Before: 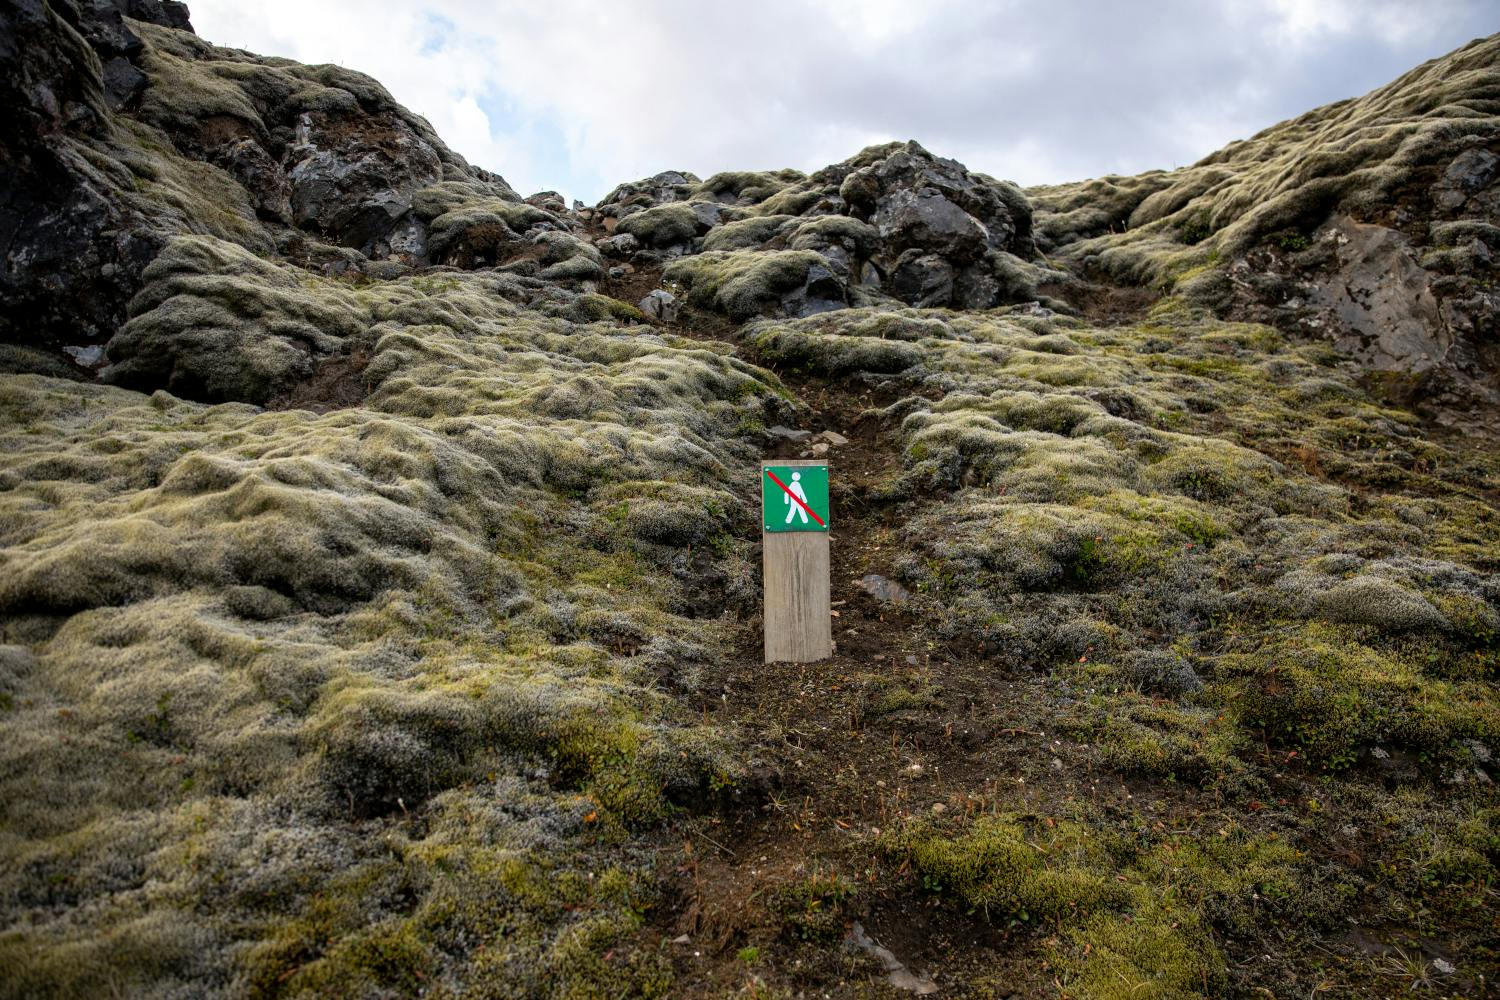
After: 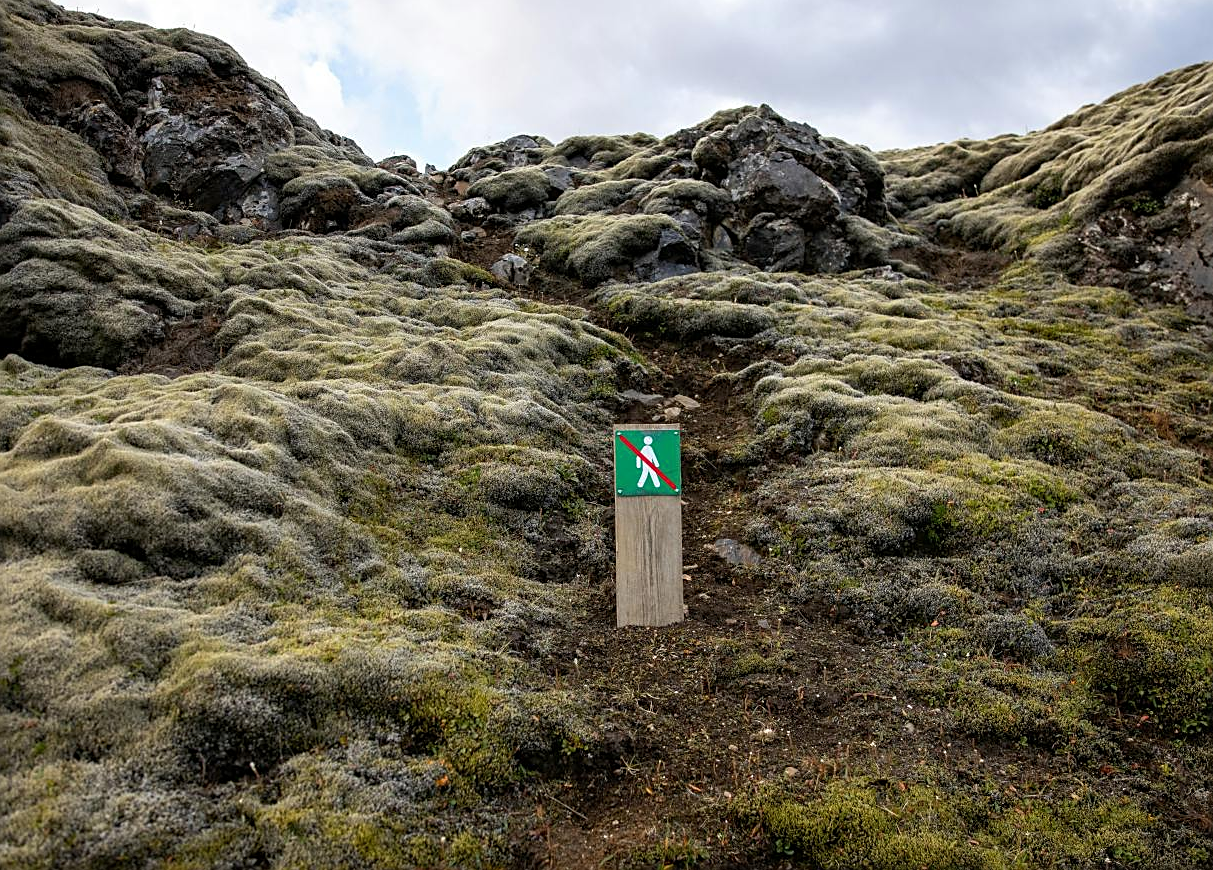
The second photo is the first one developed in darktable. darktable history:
crop: left 9.931%, top 3.663%, right 9.183%, bottom 9.261%
sharpen: on, module defaults
